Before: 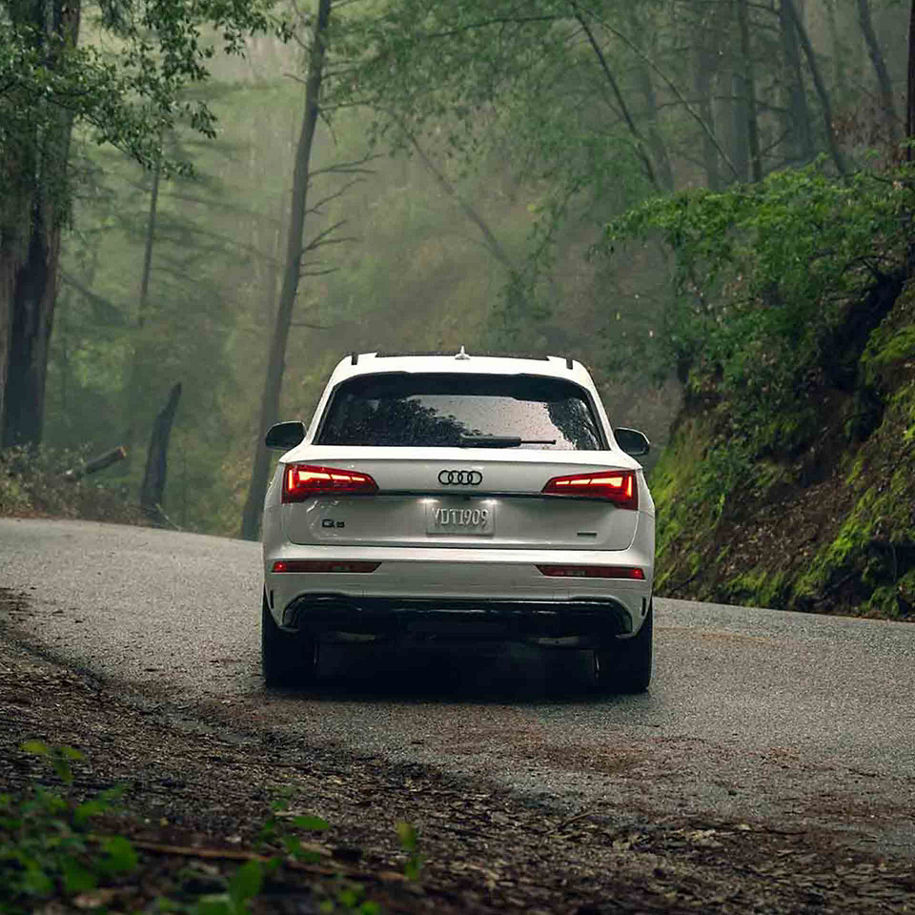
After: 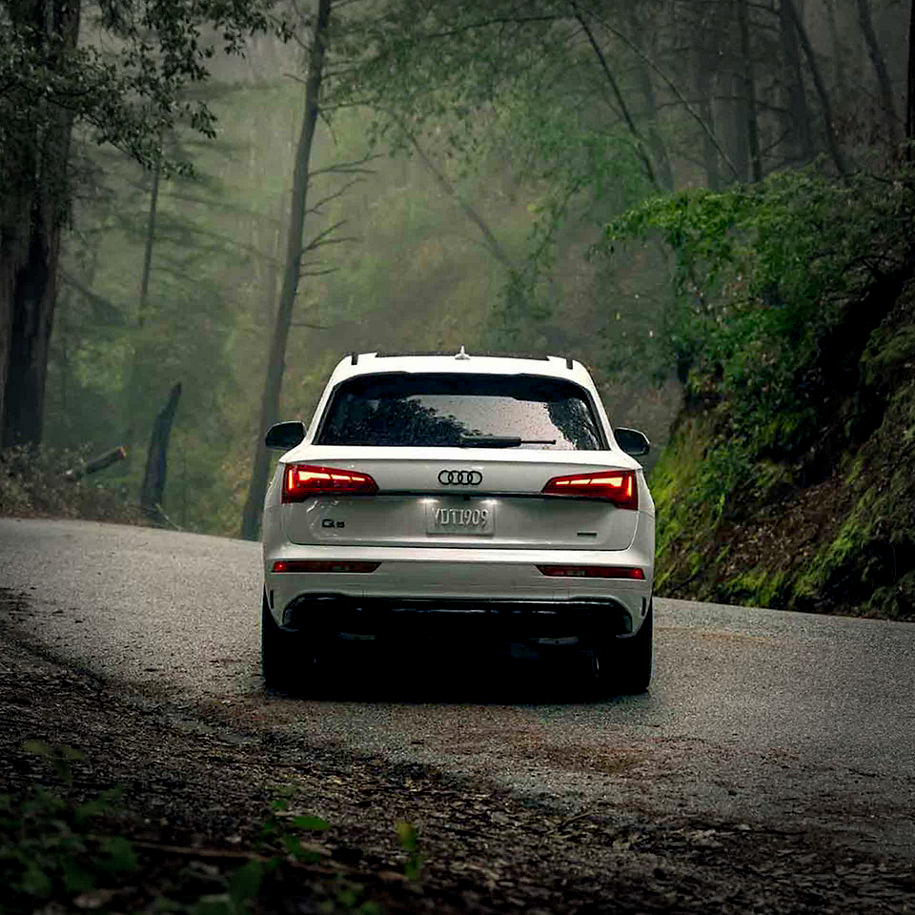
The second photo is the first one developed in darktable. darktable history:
exposure: black level correction 0.009, exposure -0.632 EV, compensate highlight preservation false
levels: mode automatic
vignetting: fall-off start 76.3%, fall-off radius 28.44%, width/height ratio 0.975, unbound false
